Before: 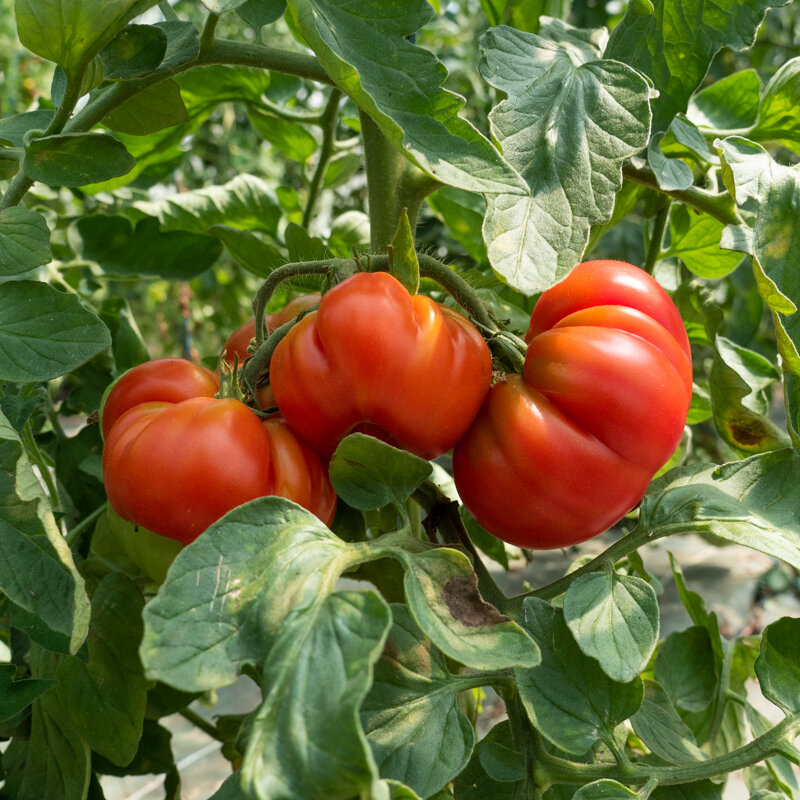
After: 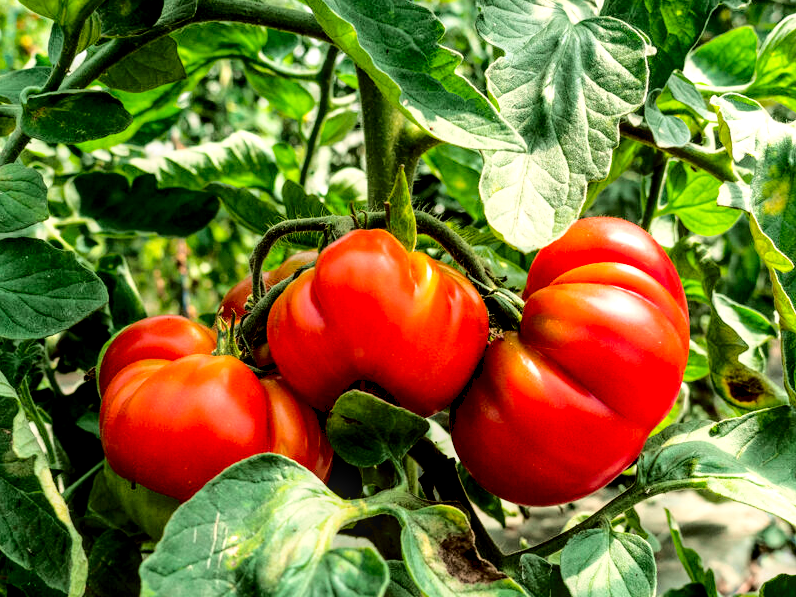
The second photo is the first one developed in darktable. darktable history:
crop: left 0.387%, top 5.469%, bottom 19.809%
tone curve: curves: ch0 [(0.024, 0) (0.075, 0.034) (0.145, 0.098) (0.257, 0.259) (0.408, 0.45) (0.611, 0.64) (0.81, 0.857) (1, 1)]; ch1 [(0, 0) (0.287, 0.198) (0.501, 0.506) (0.56, 0.57) (0.712, 0.777) (0.976, 0.992)]; ch2 [(0, 0) (0.5, 0.5) (0.523, 0.552) (0.59, 0.603) (0.681, 0.754) (1, 1)], color space Lab, independent channels, preserve colors none
filmic rgb: black relative exposure -5 EV, hardness 2.88, contrast 1.4, highlights saturation mix -30%
local contrast: detail 130%
levels: levels [0, 0.435, 0.917]
